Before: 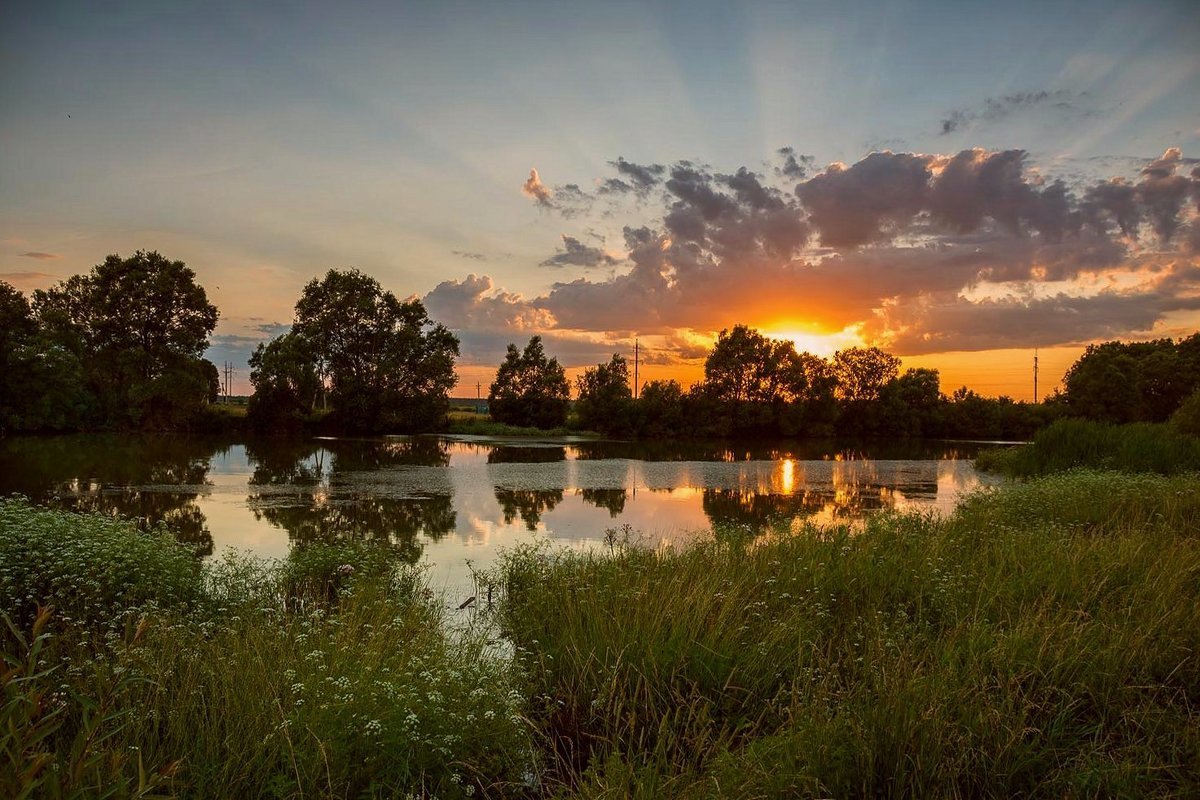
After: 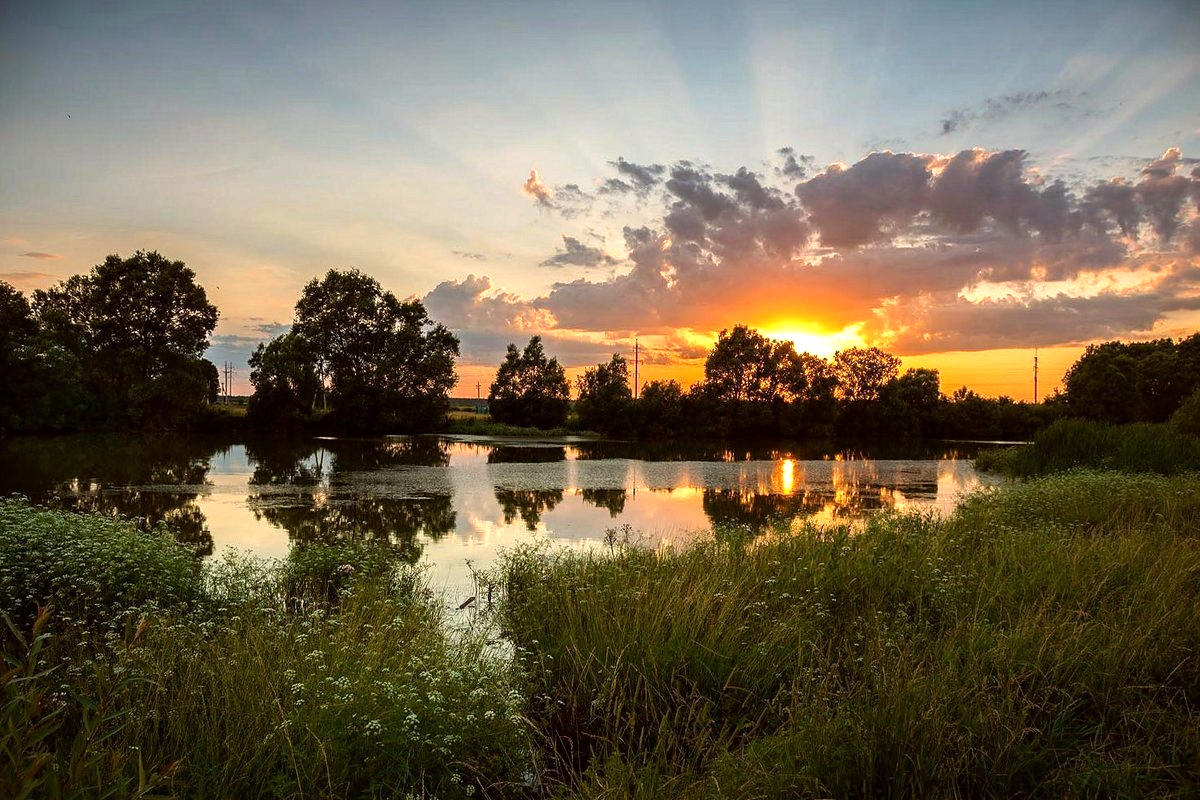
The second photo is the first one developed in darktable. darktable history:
tone equalizer: -8 EV -0.773 EV, -7 EV -0.713 EV, -6 EV -0.625 EV, -5 EV -0.413 EV, -3 EV 0.367 EV, -2 EV 0.6 EV, -1 EV 0.696 EV, +0 EV 0.725 EV
